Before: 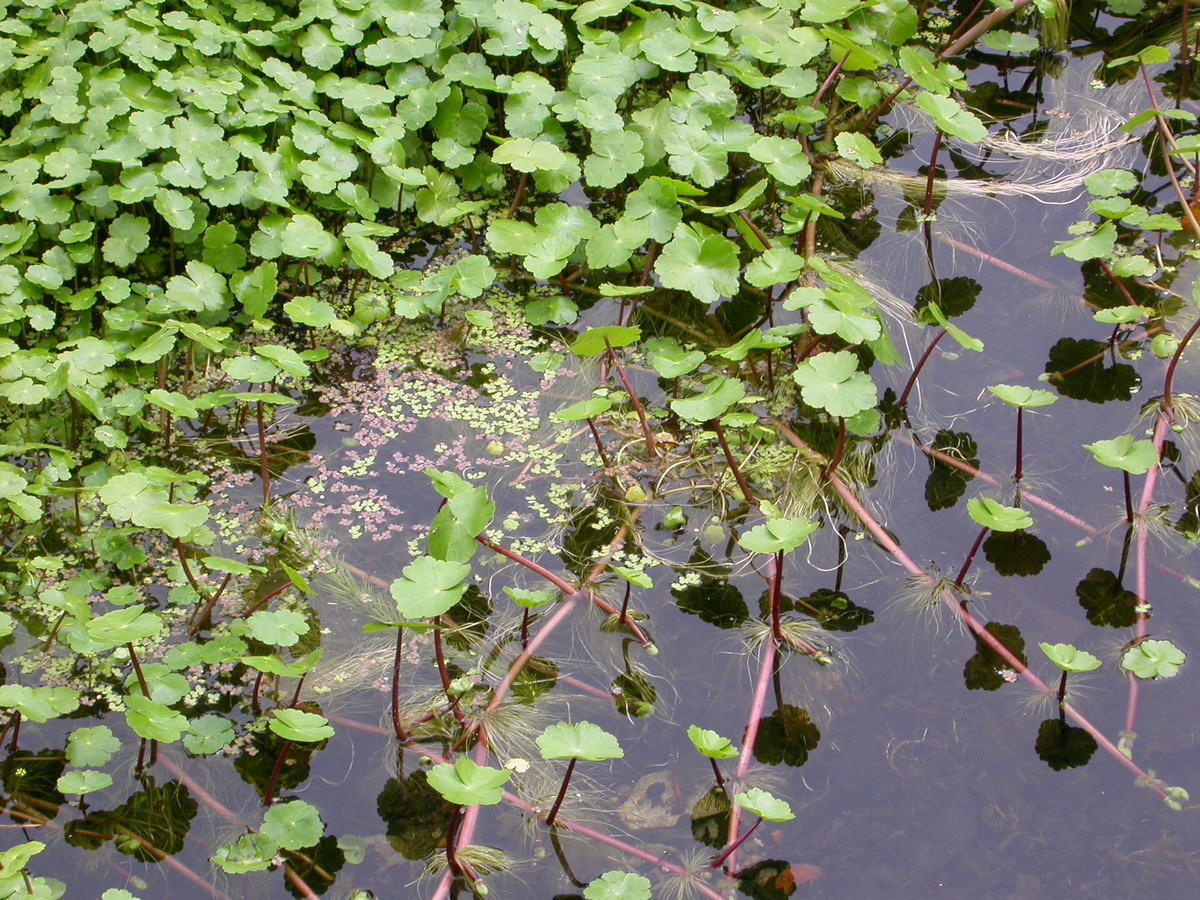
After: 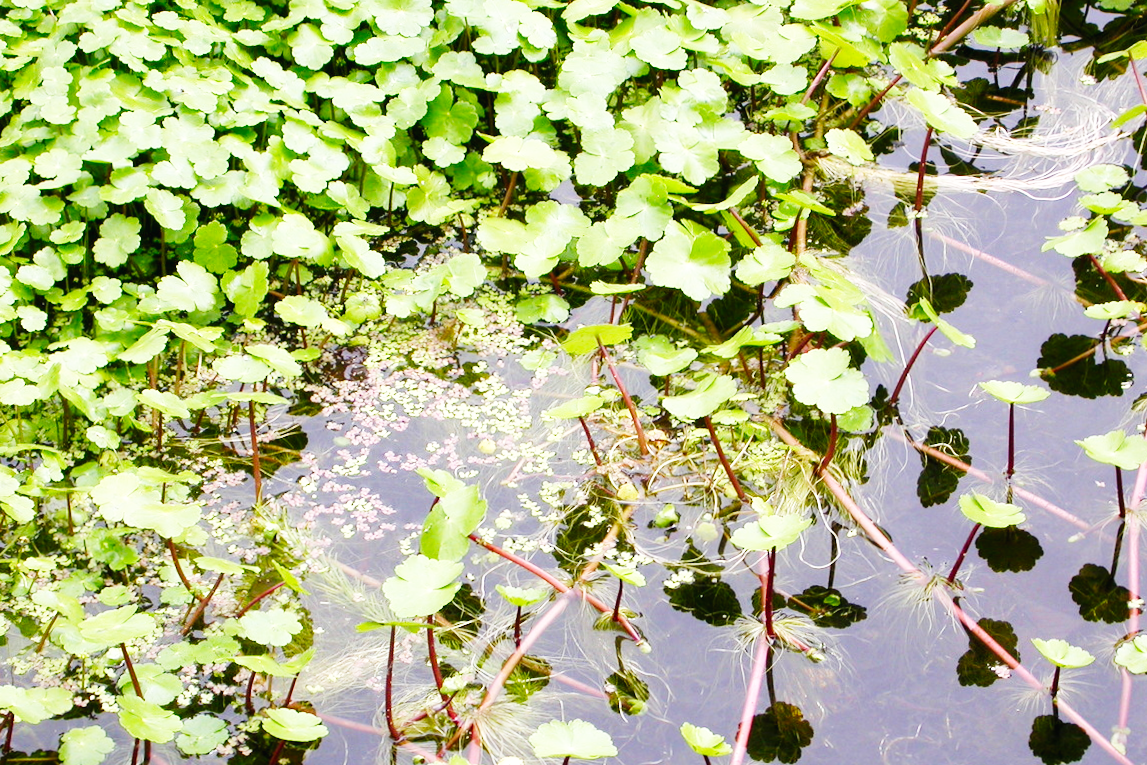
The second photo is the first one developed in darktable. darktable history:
base curve: curves: ch0 [(0, 0.003) (0.001, 0.002) (0.006, 0.004) (0.02, 0.022) (0.048, 0.086) (0.094, 0.234) (0.162, 0.431) (0.258, 0.629) (0.385, 0.8) (0.548, 0.918) (0.751, 0.988) (1, 1)], preserve colors none
crop and rotate: angle 0.285°, left 0.402%, right 3.316%, bottom 14.345%
